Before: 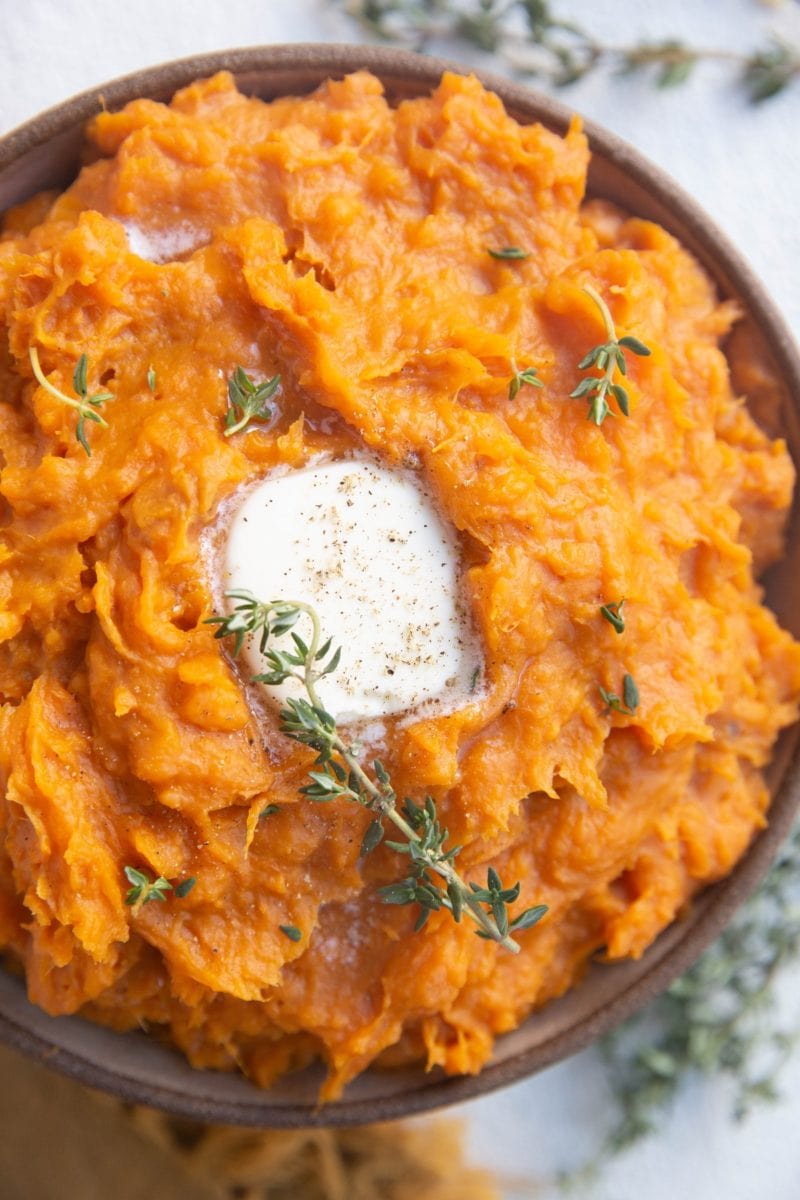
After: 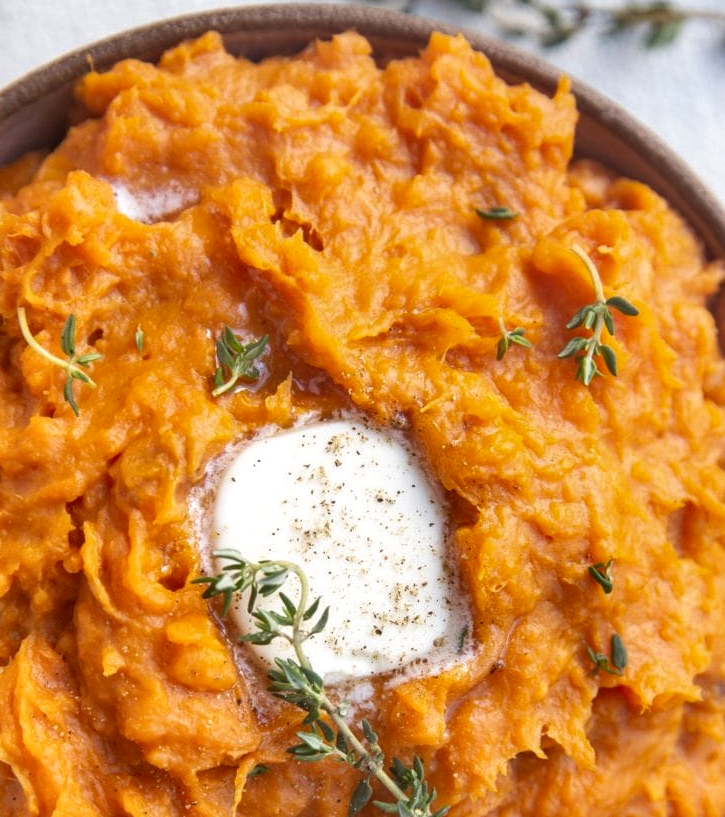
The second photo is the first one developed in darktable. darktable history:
local contrast: on, module defaults
crop: left 1.563%, top 3.403%, right 7.715%, bottom 28.509%
shadows and highlights: highlights color adjustment 51.98%, low approximation 0.01, soften with gaussian
